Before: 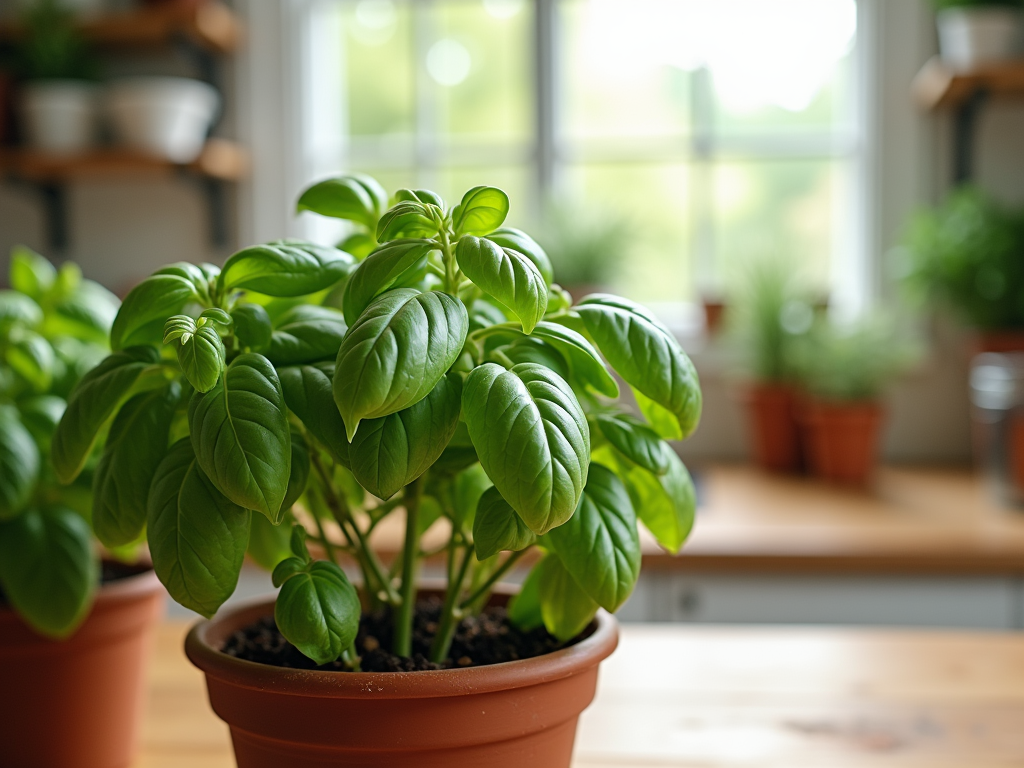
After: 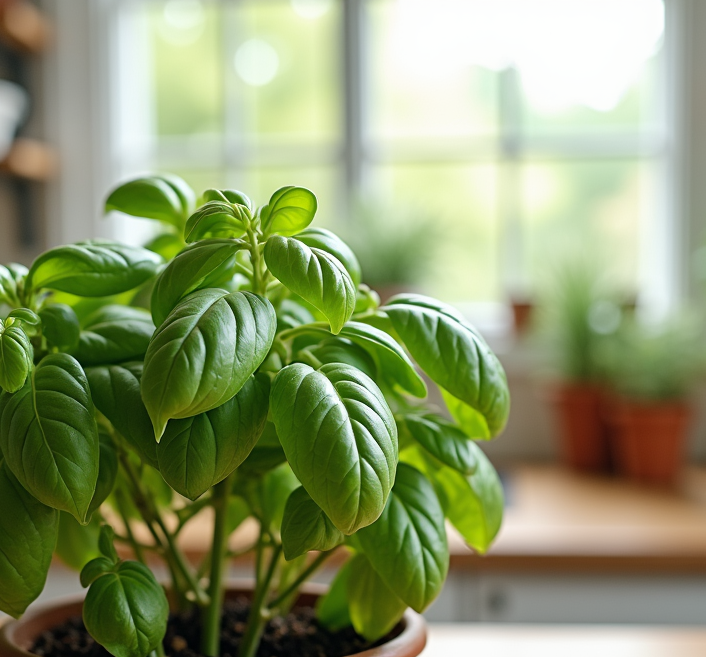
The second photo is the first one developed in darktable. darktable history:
crop: left 18.781%, right 12.235%, bottom 14.382%
